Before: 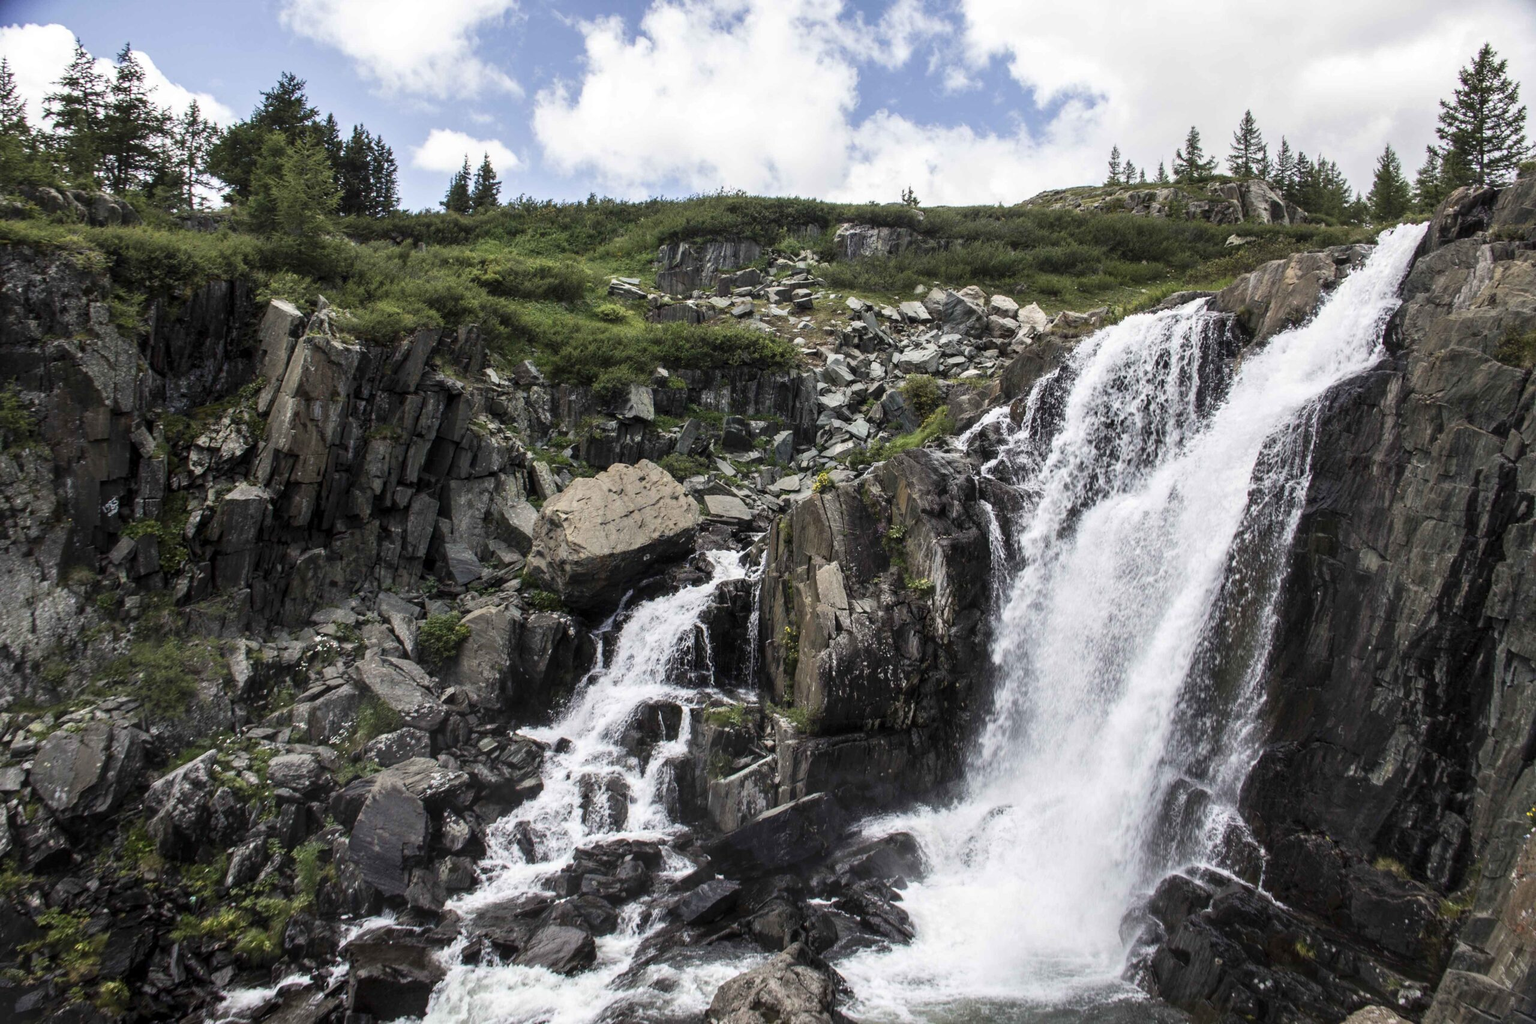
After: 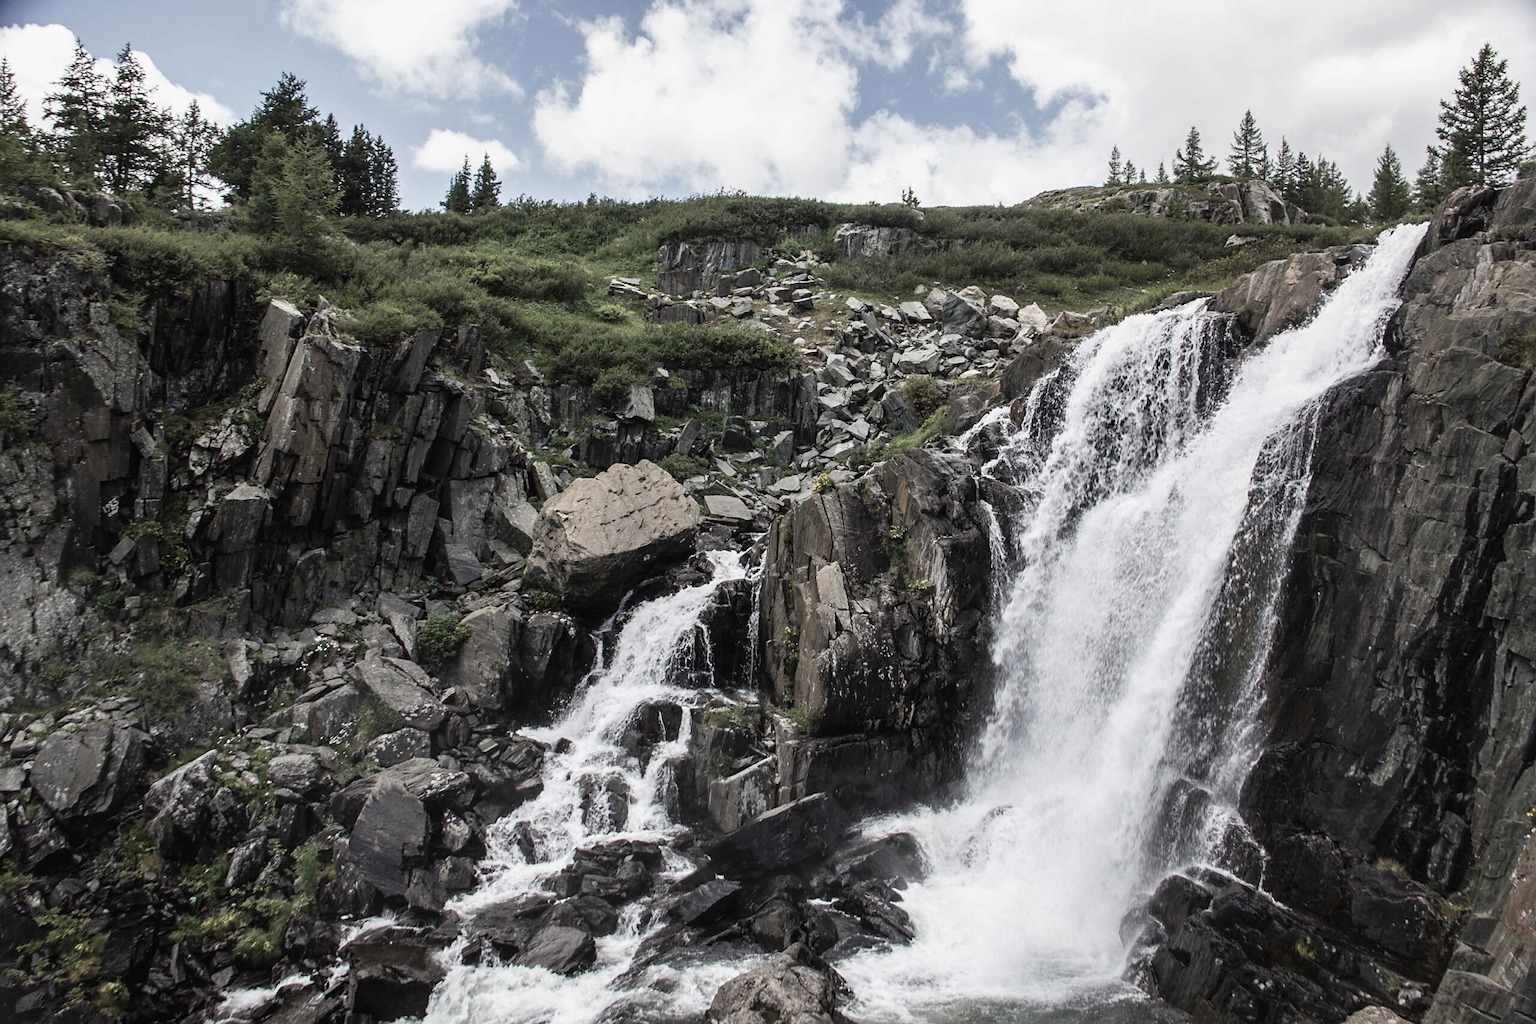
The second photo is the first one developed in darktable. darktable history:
contrast brightness saturation: contrast -0.046, saturation -0.393
sharpen: radius 1.843, amount 0.406, threshold 1.565
